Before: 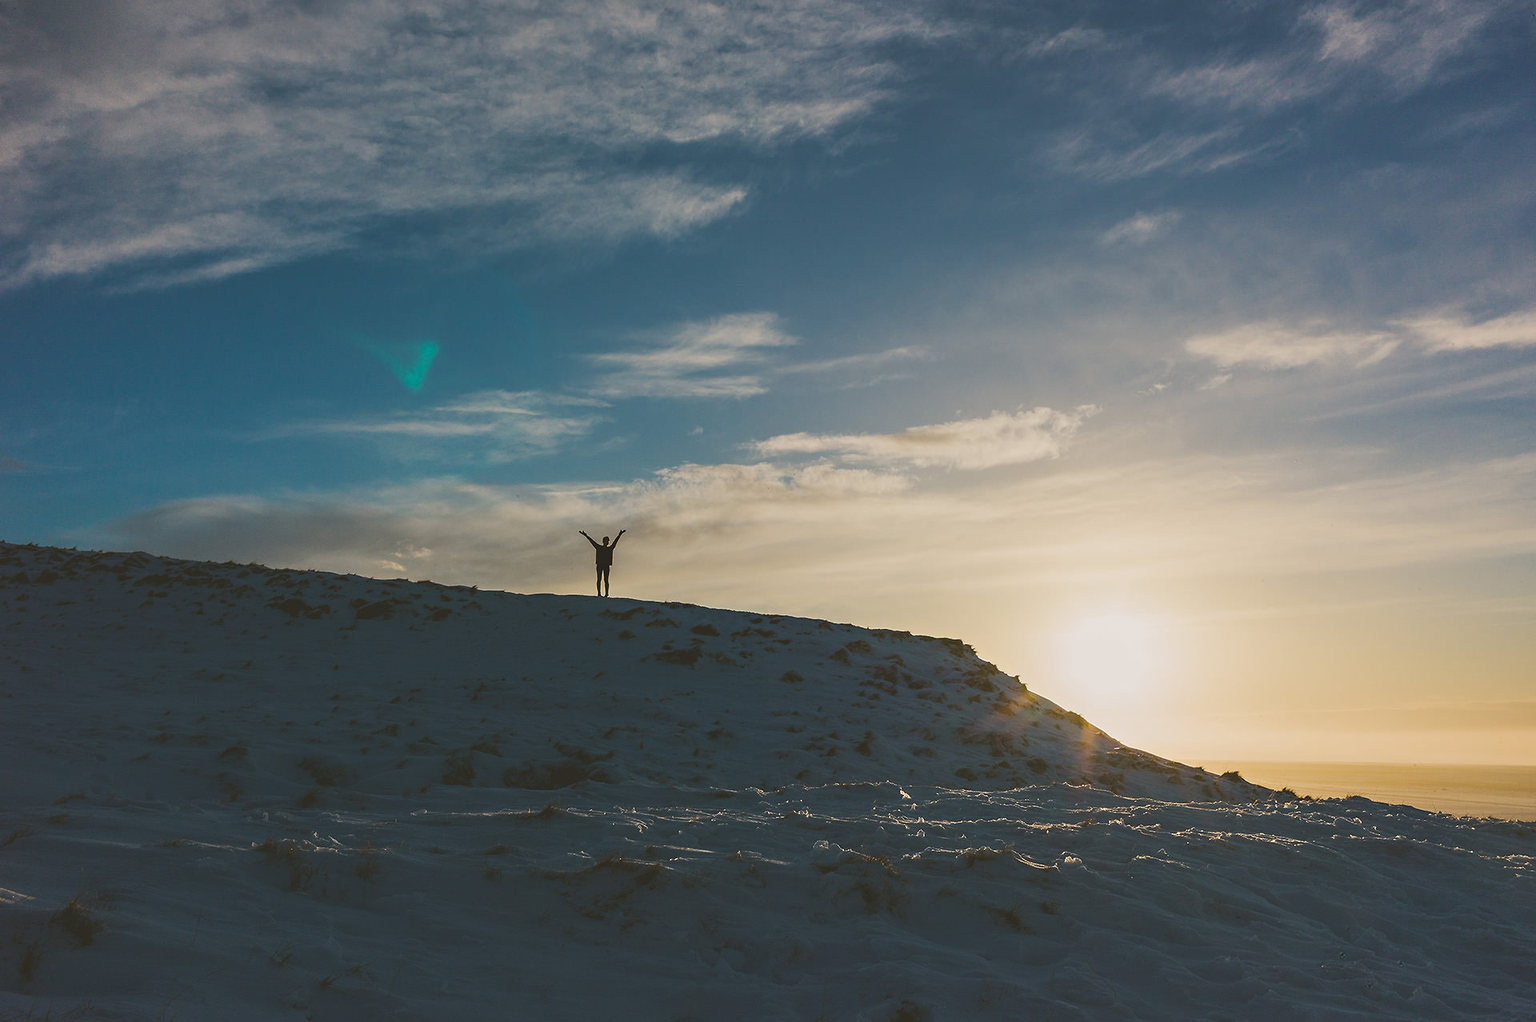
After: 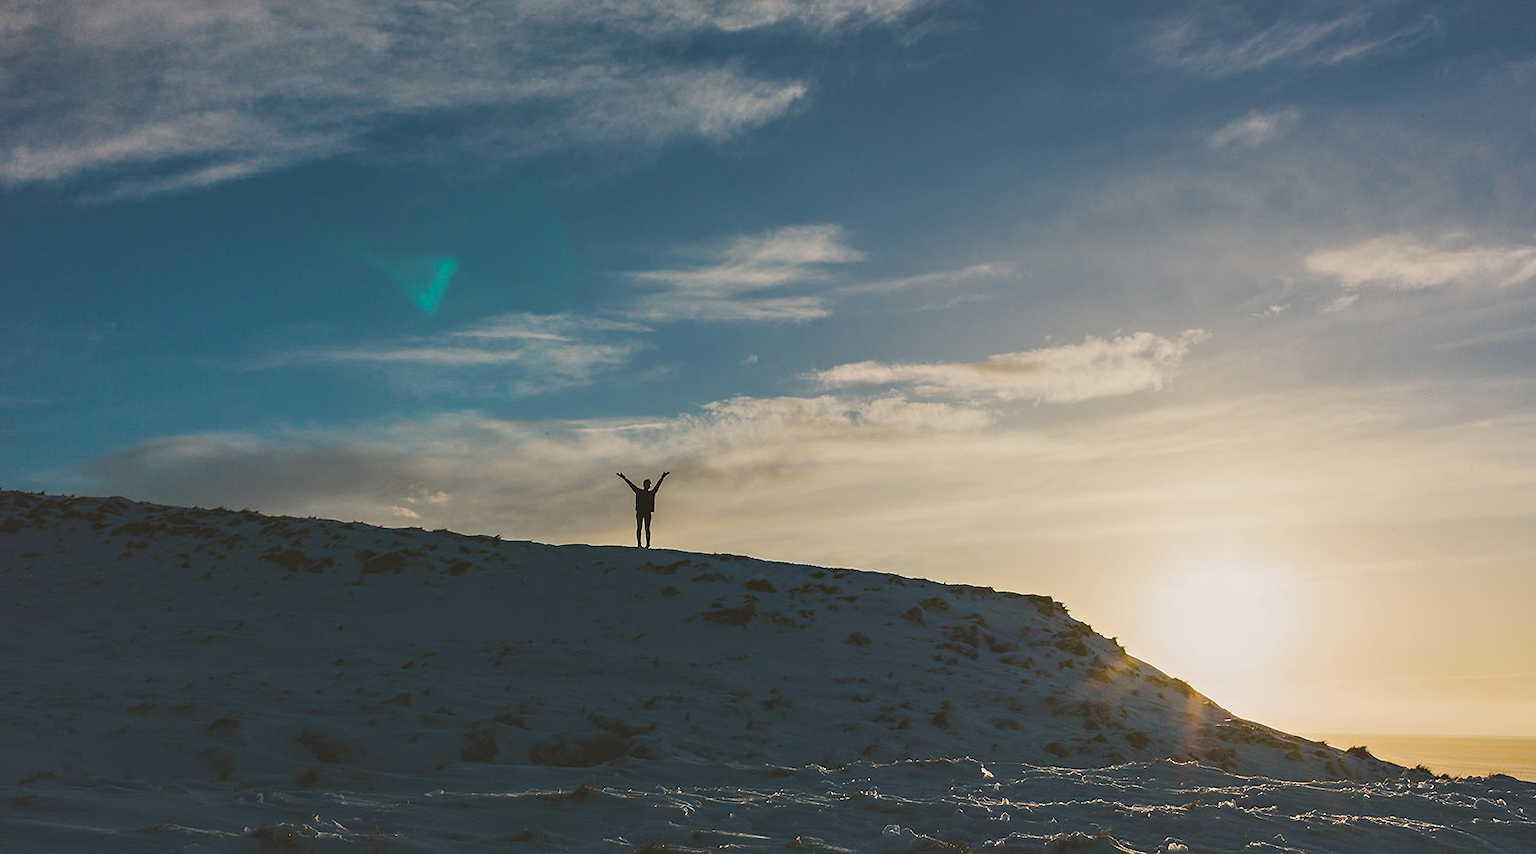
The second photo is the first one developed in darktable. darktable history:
crop and rotate: left 2.425%, top 11.305%, right 9.6%, bottom 15.08%
contrast equalizer: octaves 7, y [[0.6 ×6], [0.55 ×6], [0 ×6], [0 ×6], [0 ×6]], mix 0.15
